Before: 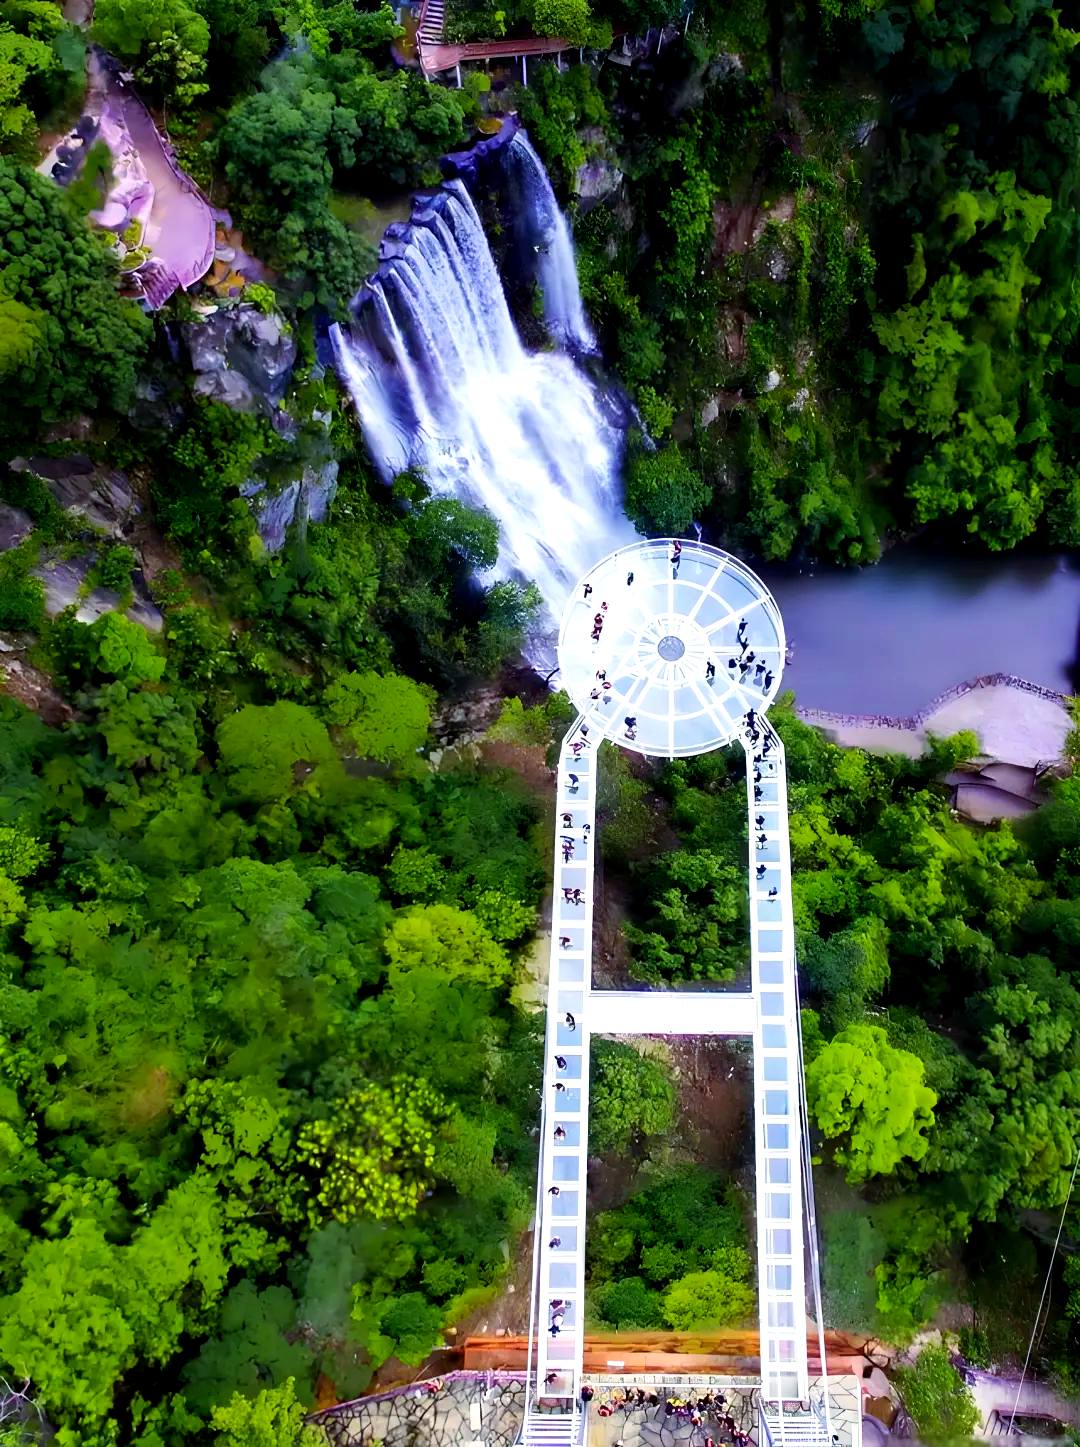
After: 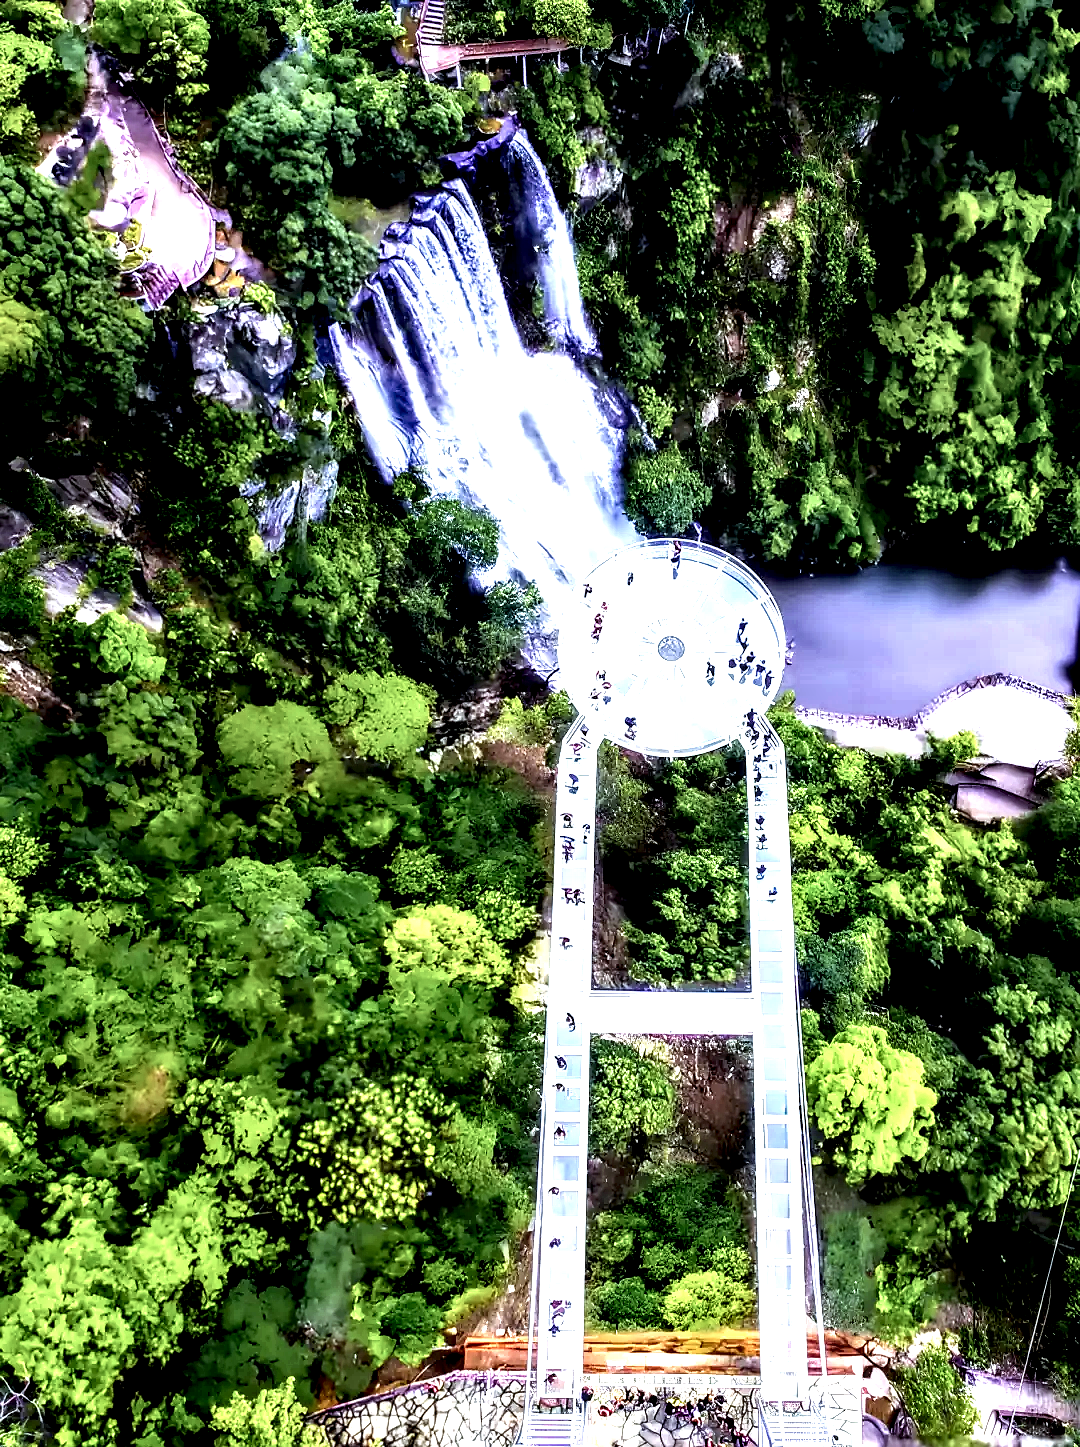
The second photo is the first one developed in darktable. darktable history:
sharpen: radius 1, threshold 1
local contrast: highlights 115%, shadows 42%, detail 293%
